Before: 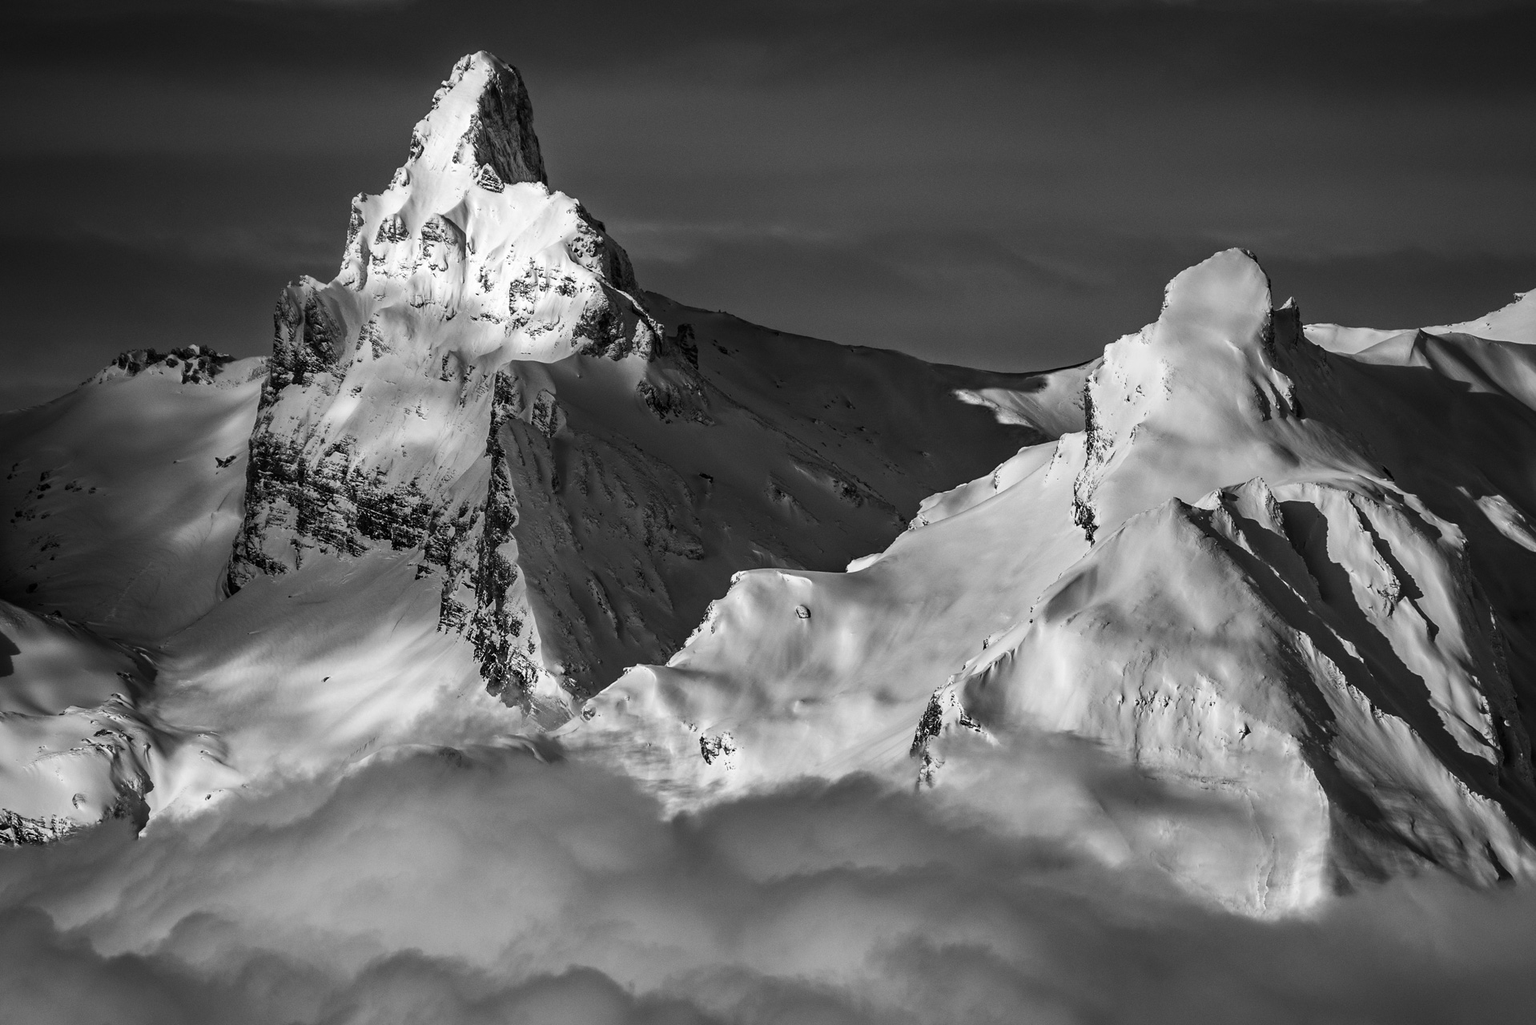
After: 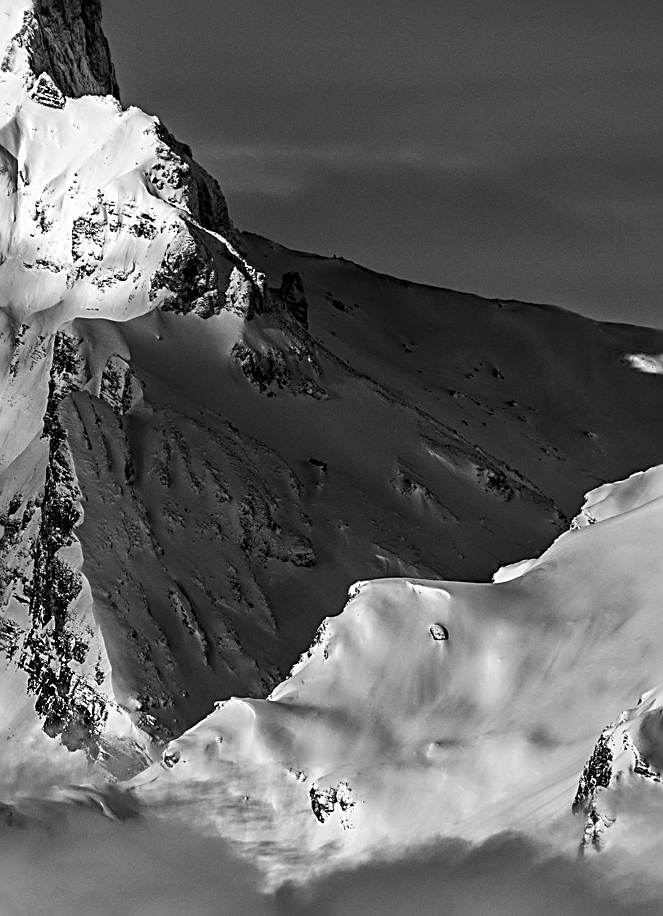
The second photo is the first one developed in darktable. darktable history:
crop and rotate: left 29.426%, top 10.341%, right 35.963%, bottom 18.074%
sharpen: radius 2.605, amount 0.7
